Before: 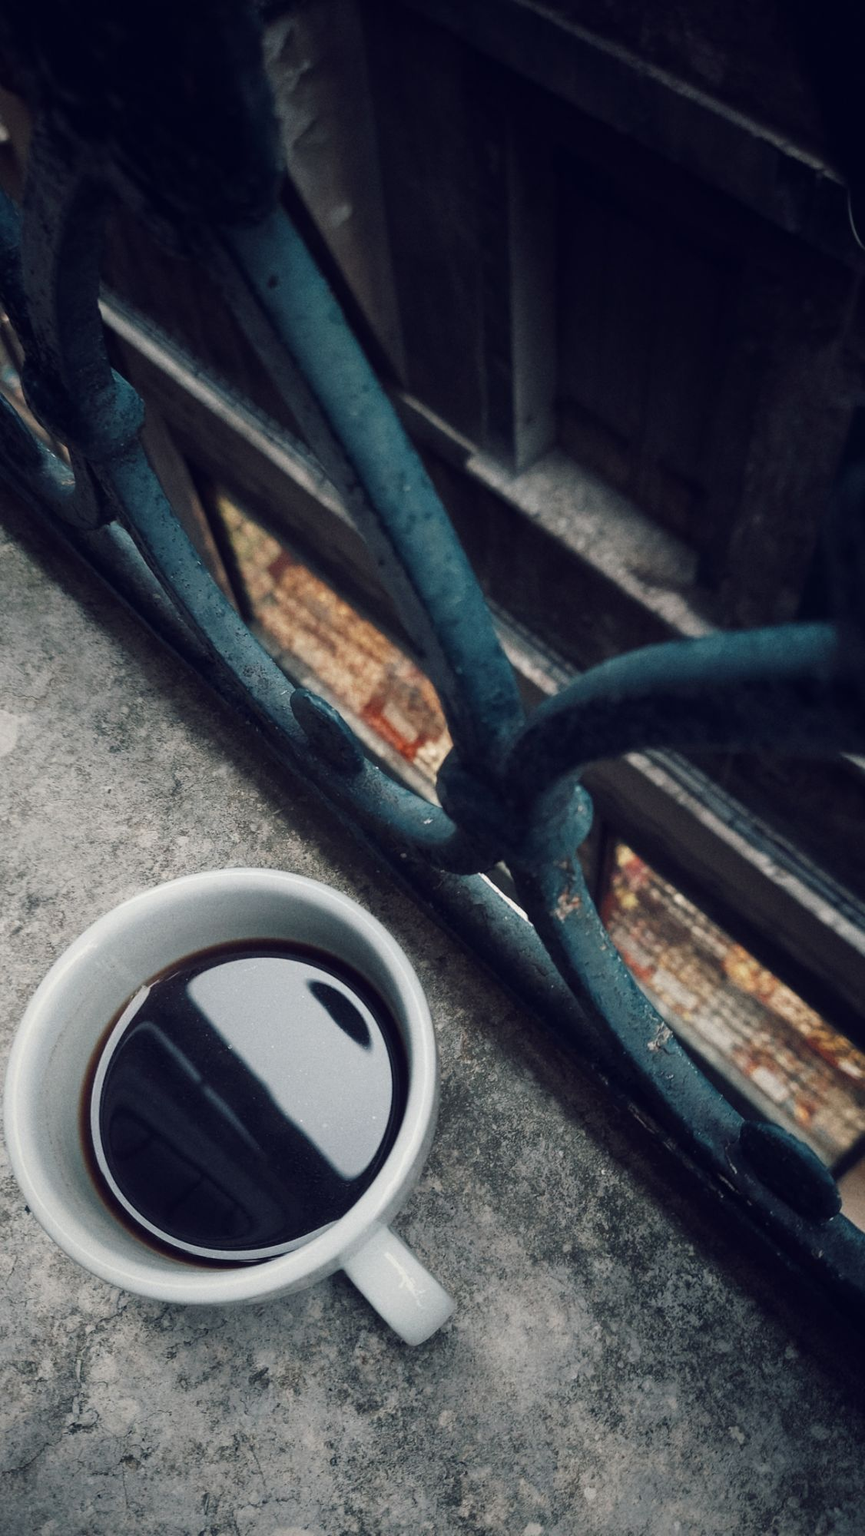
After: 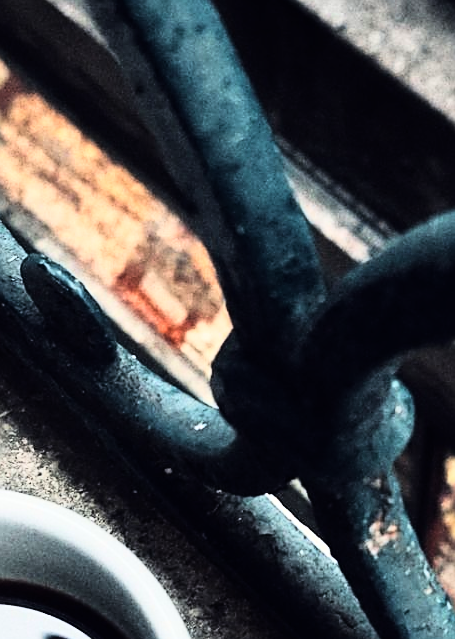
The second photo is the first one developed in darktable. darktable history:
crop: left 31.751%, top 32.172%, right 27.8%, bottom 35.83%
rgb curve: curves: ch0 [(0, 0) (0.21, 0.15) (0.24, 0.21) (0.5, 0.75) (0.75, 0.96) (0.89, 0.99) (1, 1)]; ch1 [(0, 0.02) (0.21, 0.13) (0.25, 0.2) (0.5, 0.67) (0.75, 0.9) (0.89, 0.97) (1, 1)]; ch2 [(0, 0.02) (0.21, 0.13) (0.25, 0.2) (0.5, 0.67) (0.75, 0.9) (0.89, 0.97) (1, 1)], compensate middle gray true
sharpen: on, module defaults
